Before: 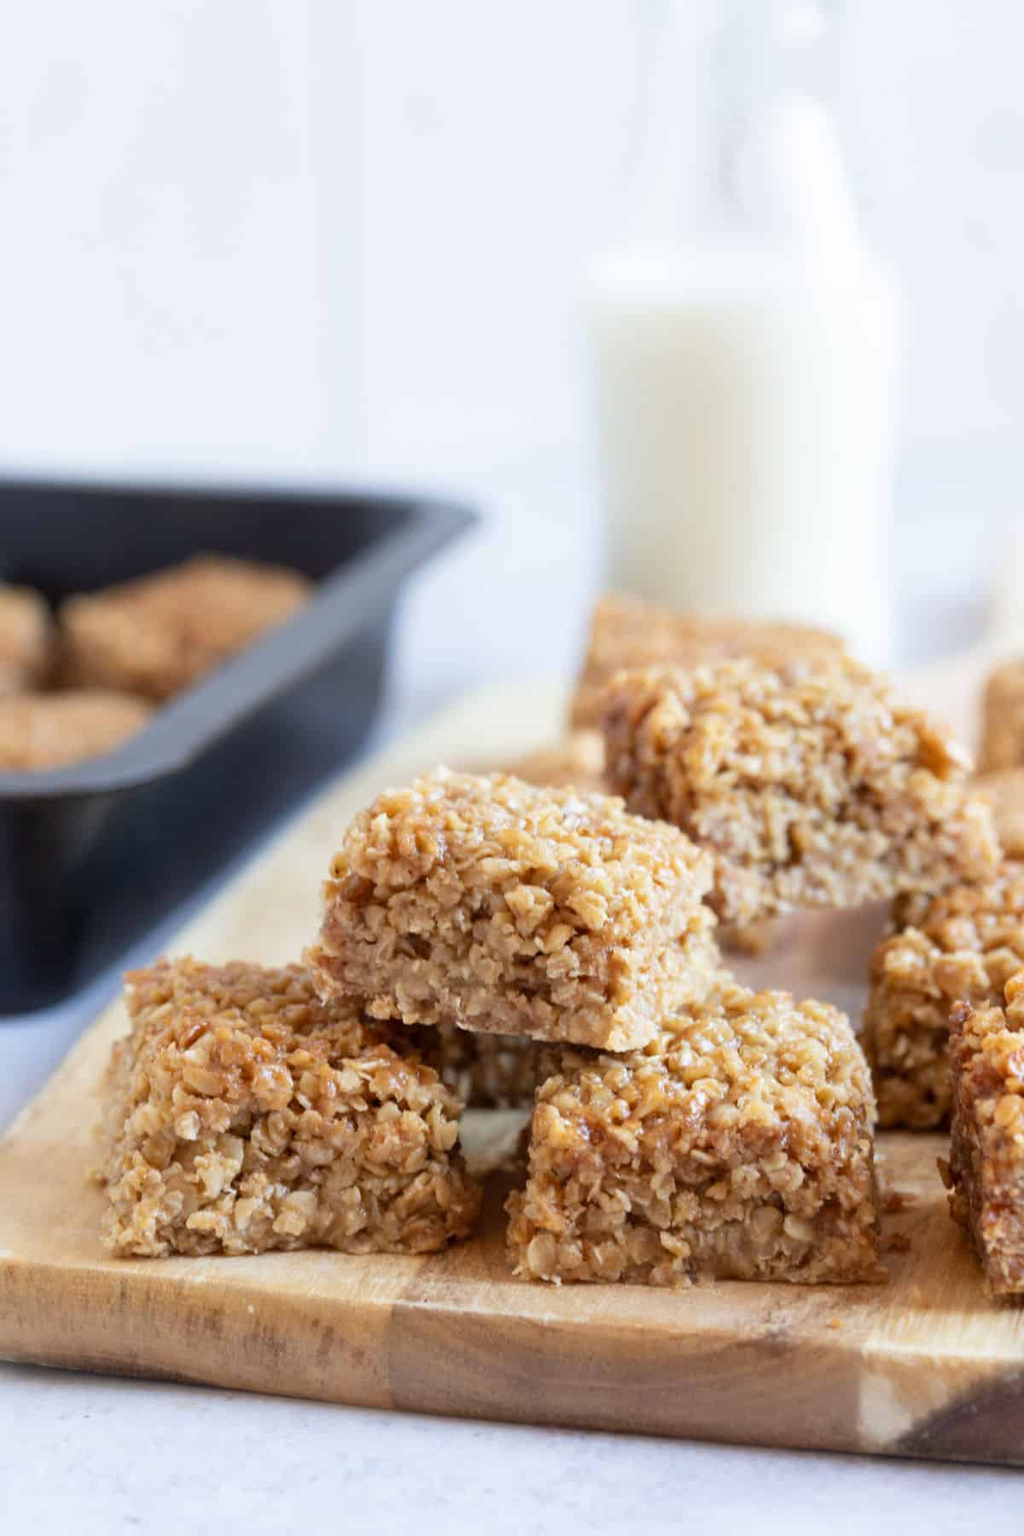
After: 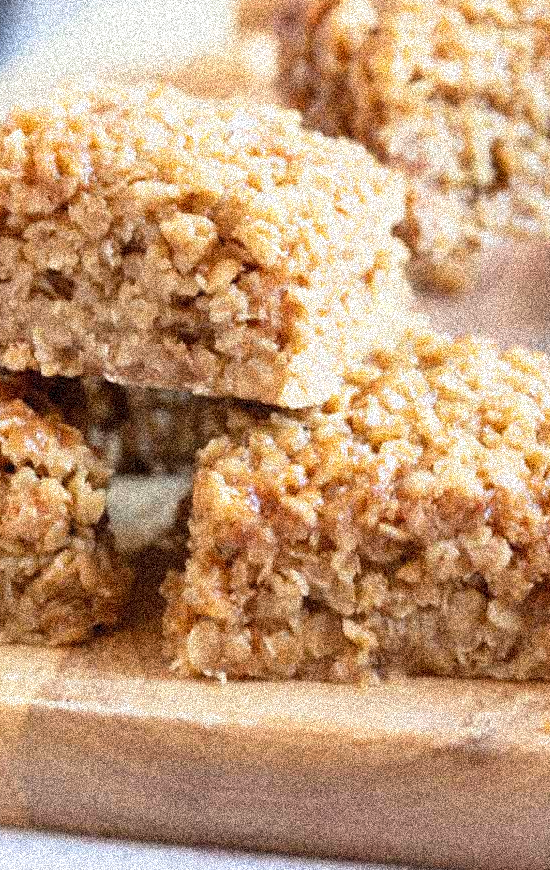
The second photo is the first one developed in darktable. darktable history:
filmic rgb: black relative exposure -11.35 EV, white relative exposure 3.22 EV, hardness 6.76, color science v6 (2022)
grain: coarseness 3.75 ISO, strength 100%, mid-tones bias 0%
exposure: black level correction 0, exposure 0.6 EV, compensate highlight preservation false
crop: left 35.976%, top 45.819%, right 18.162%, bottom 5.807%
